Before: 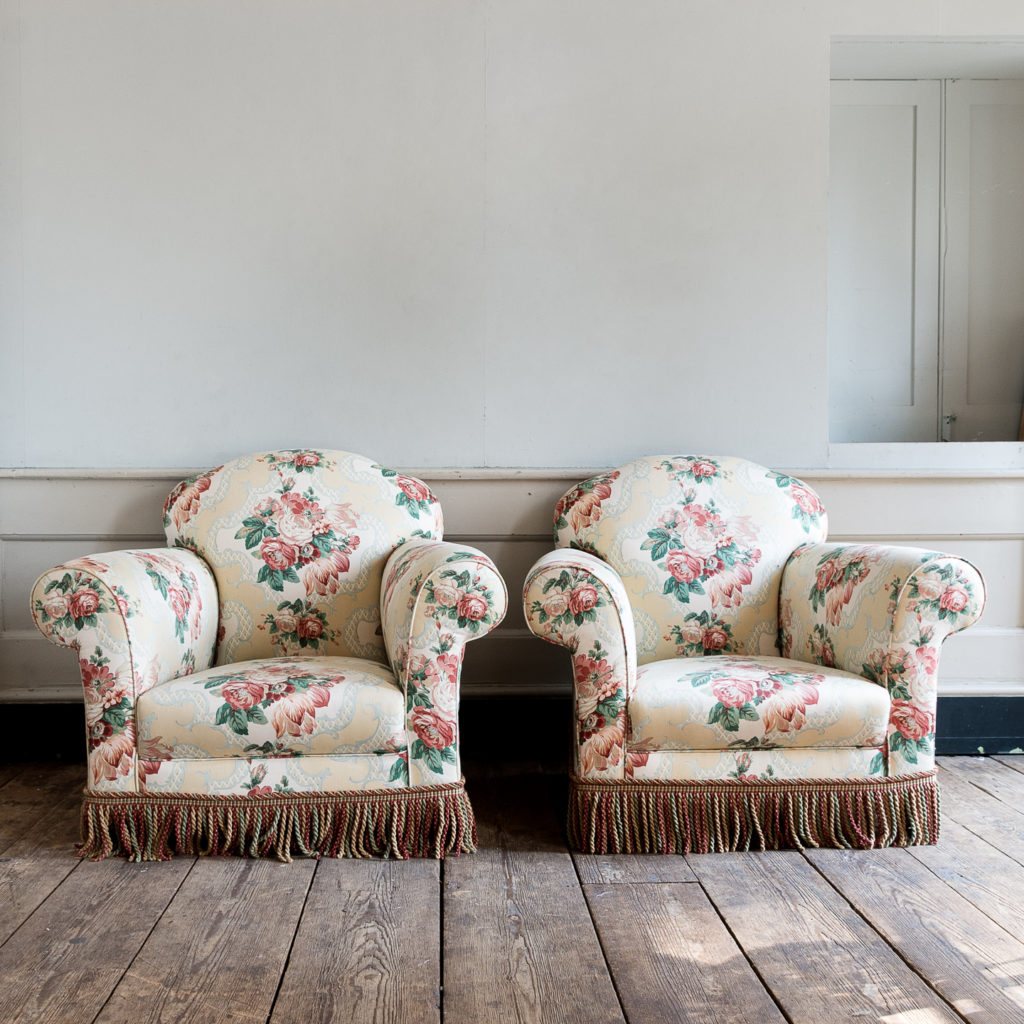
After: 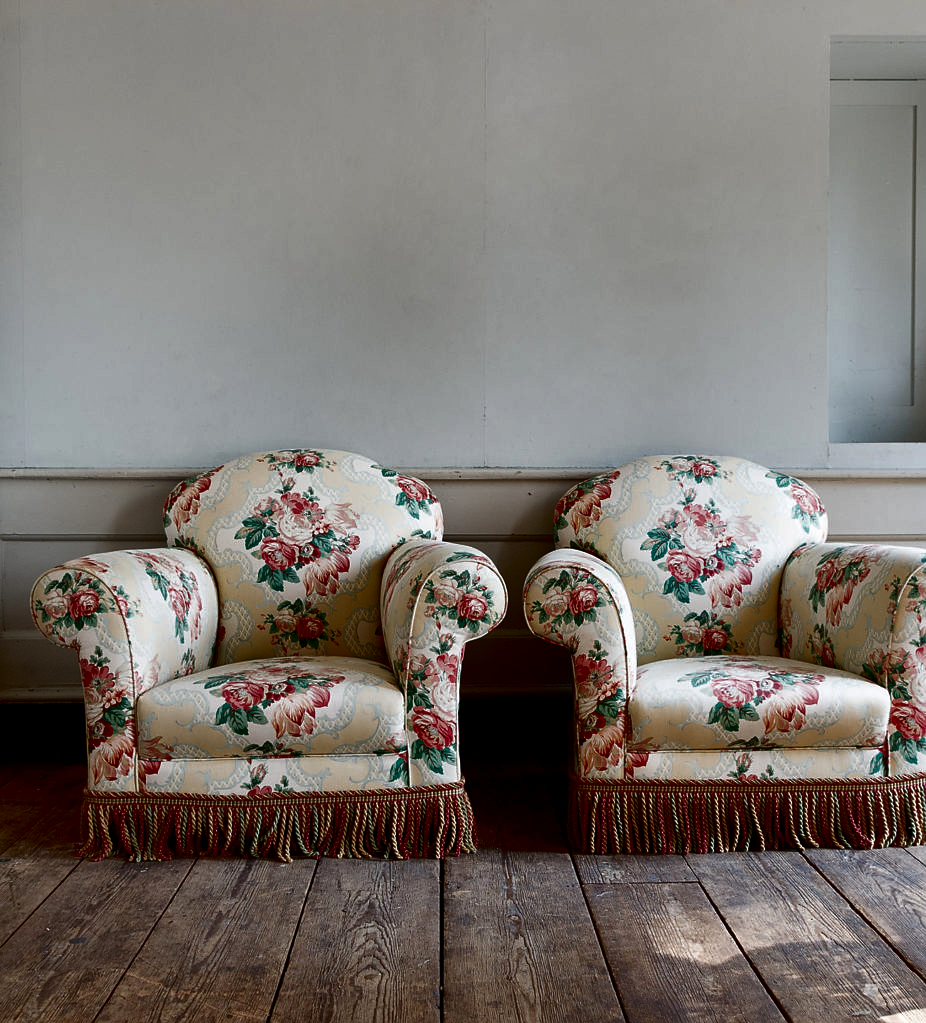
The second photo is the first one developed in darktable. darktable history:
sharpen: radius 1.05, threshold 1.011
crop: right 9.487%, bottom 0.046%
shadows and highlights: shadows 42.67, highlights 8.44
contrast brightness saturation: contrast 0.085, brightness -0.589, saturation 0.167
color correction: highlights b* -0.014, saturation 0.976
